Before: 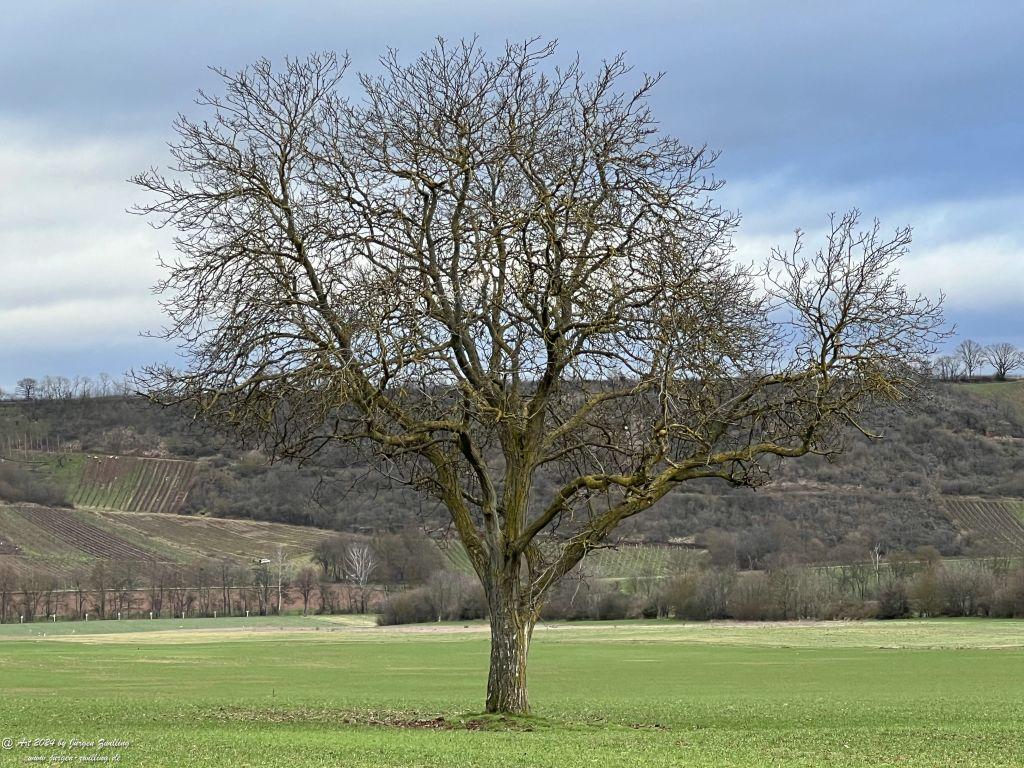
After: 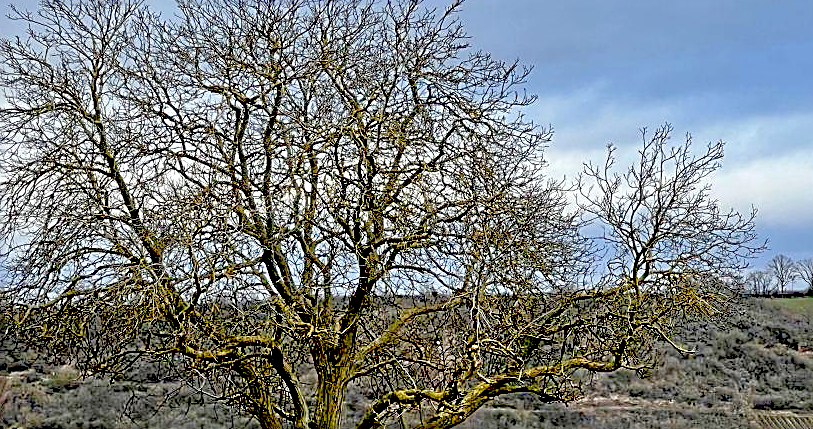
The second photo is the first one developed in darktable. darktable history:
tone equalizer: -7 EV 0.157 EV, -6 EV 0.59 EV, -5 EV 1.11 EV, -4 EV 1.33 EV, -3 EV 1.12 EV, -2 EV 0.6 EV, -1 EV 0.166 EV
crop: left 18.361%, top 11.121%, right 2.201%, bottom 33.008%
exposure: black level correction 0.048, exposure 0.012 EV, compensate highlight preservation false
sharpen: on, module defaults
